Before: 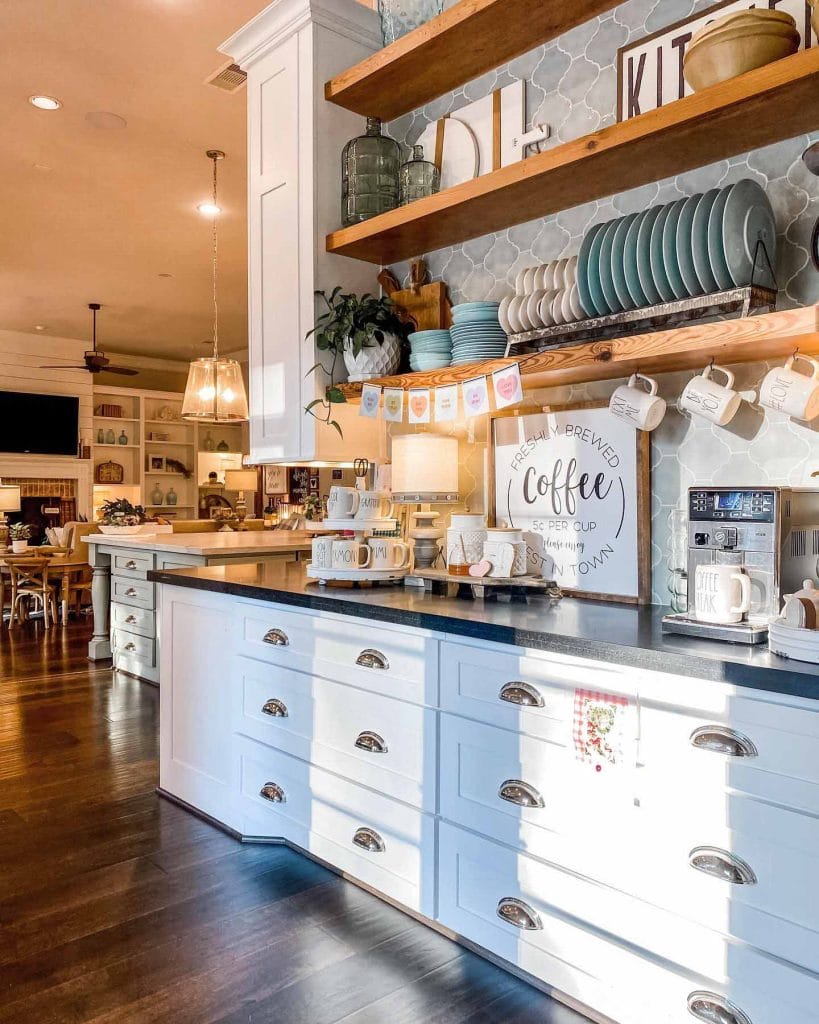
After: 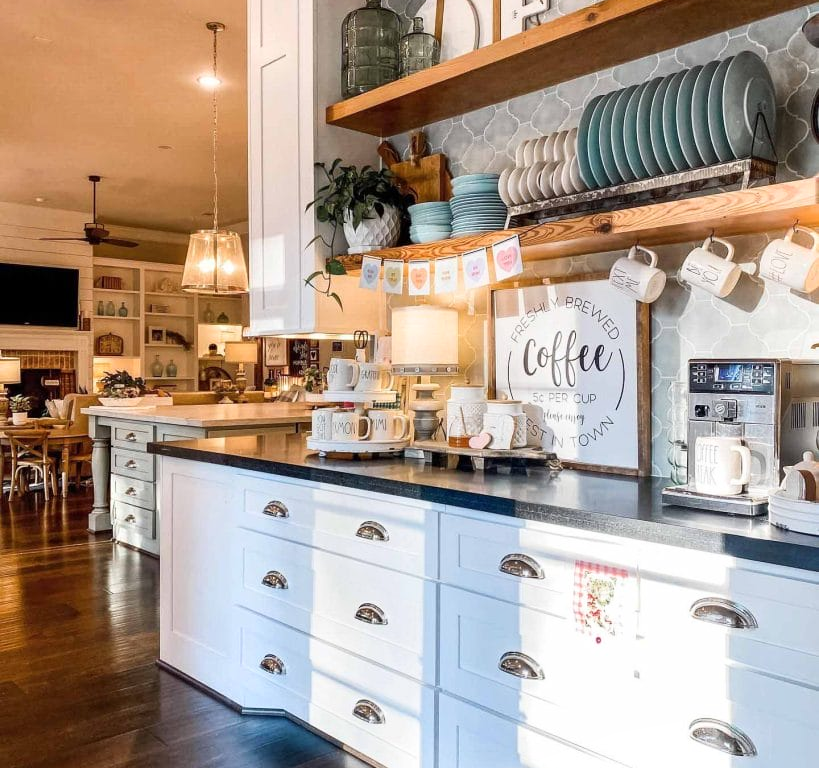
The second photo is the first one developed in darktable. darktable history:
shadows and highlights: shadows 0, highlights 40
crop and rotate: top 12.5%, bottom 12.5%
